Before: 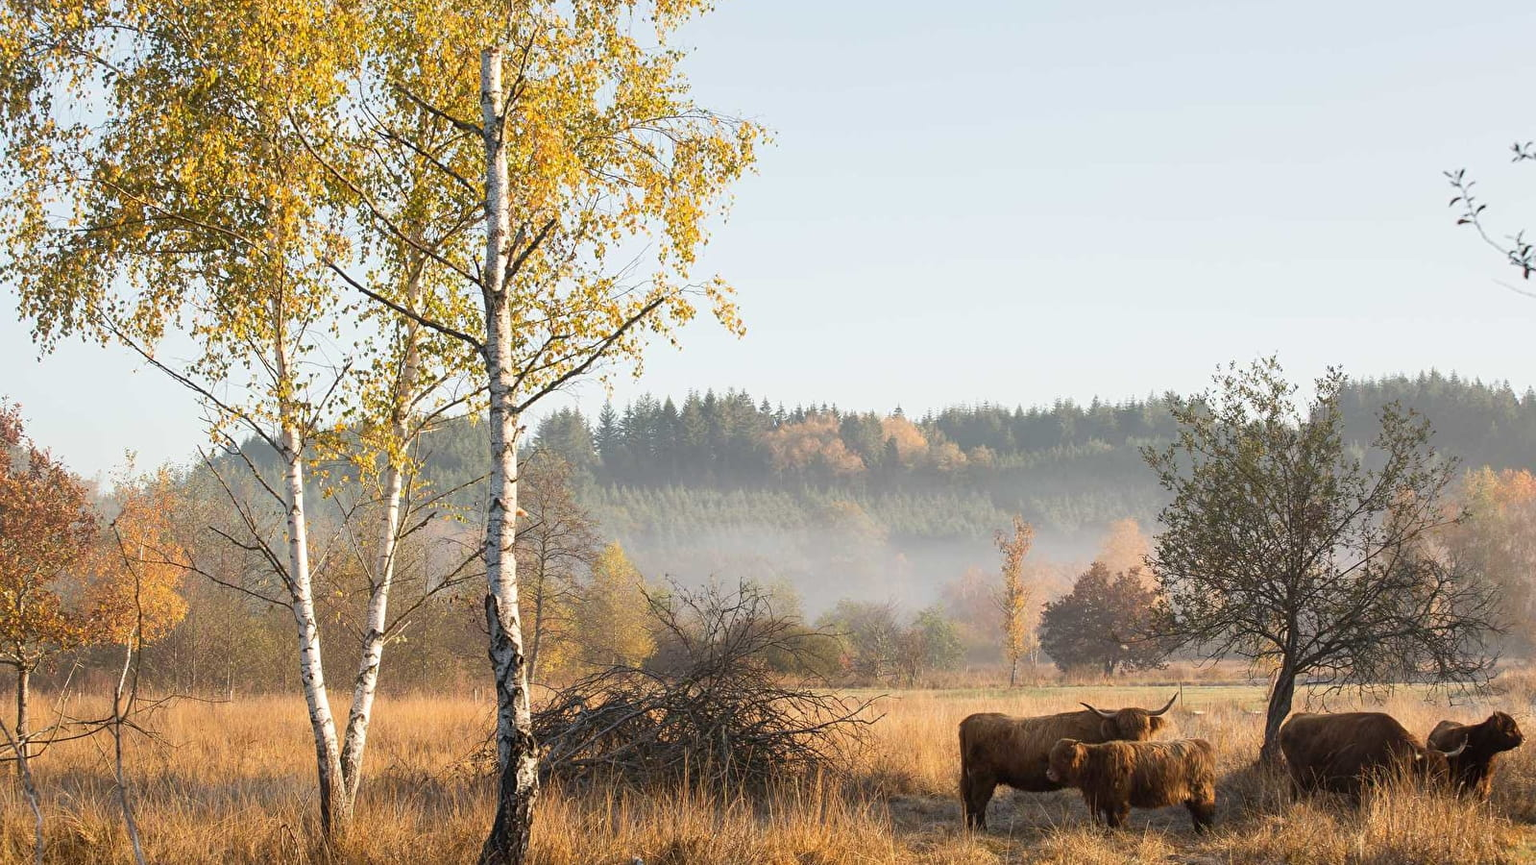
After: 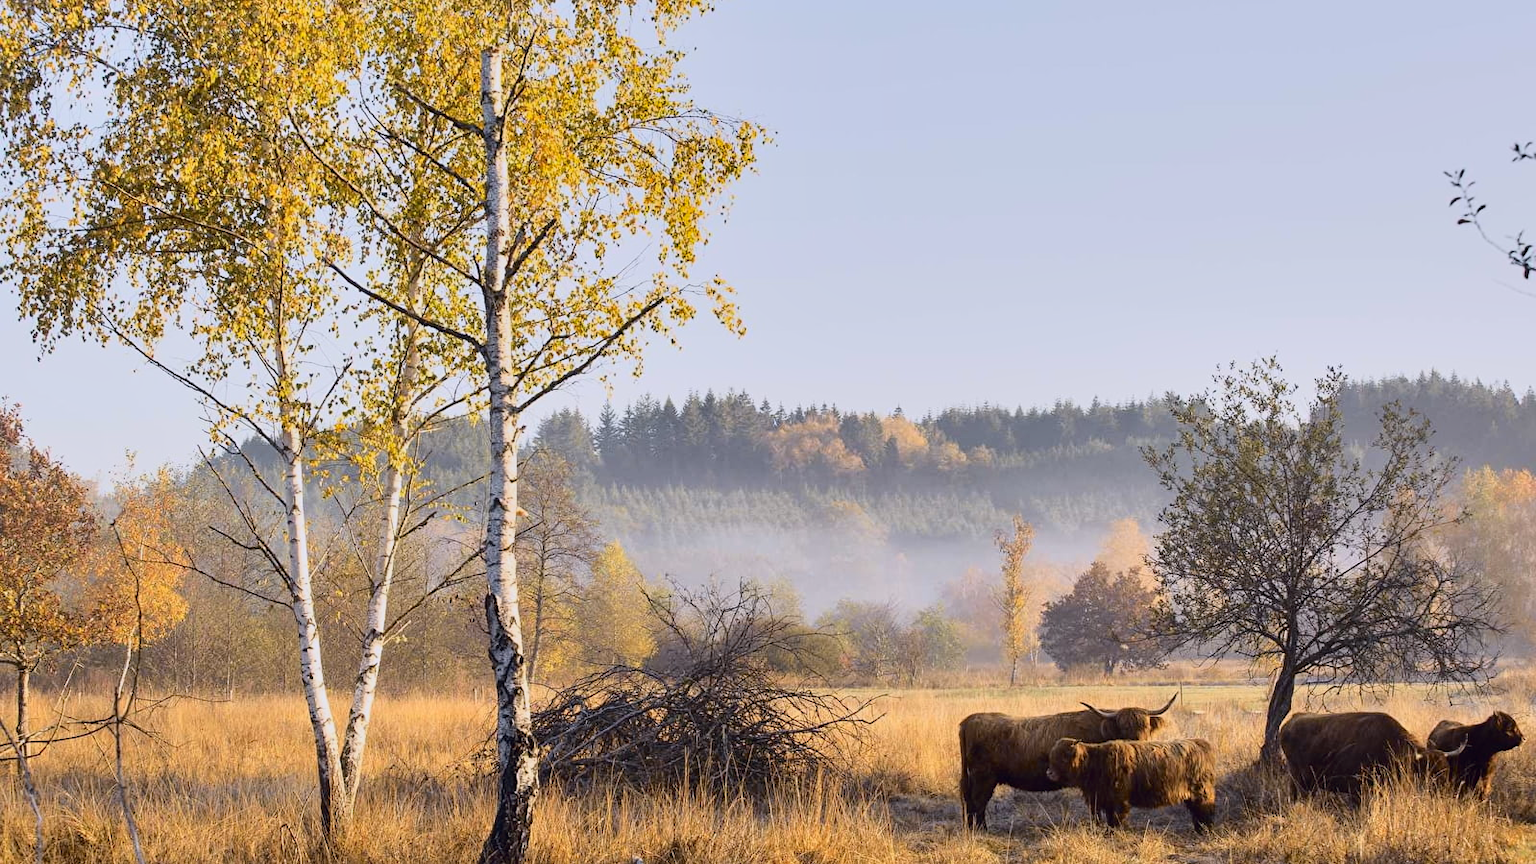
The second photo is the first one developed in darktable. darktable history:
shadows and highlights: low approximation 0.01, soften with gaussian
color calibration: illuminant same as pipeline (D50), adaptation XYZ, x 0.346, y 0.358, temperature 5014.72 K
tone curve: curves: ch0 [(0.003, 0.003) (0.104, 0.069) (0.236, 0.218) (0.401, 0.443) (0.495, 0.55) (0.625, 0.67) (0.819, 0.841) (0.96, 0.899)]; ch1 [(0, 0) (0.161, 0.092) (0.37, 0.302) (0.424, 0.402) (0.45, 0.466) (0.495, 0.506) (0.573, 0.571) (0.638, 0.641) (0.751, 0.741) (1, 1)]; ch2 [(0, 0) (0.352, 0.403) (0.466, 0.443) (0.524, 0.501) (0.56, 0.556) (1, 1)], color space Lab, independent channels, preserve colors none
